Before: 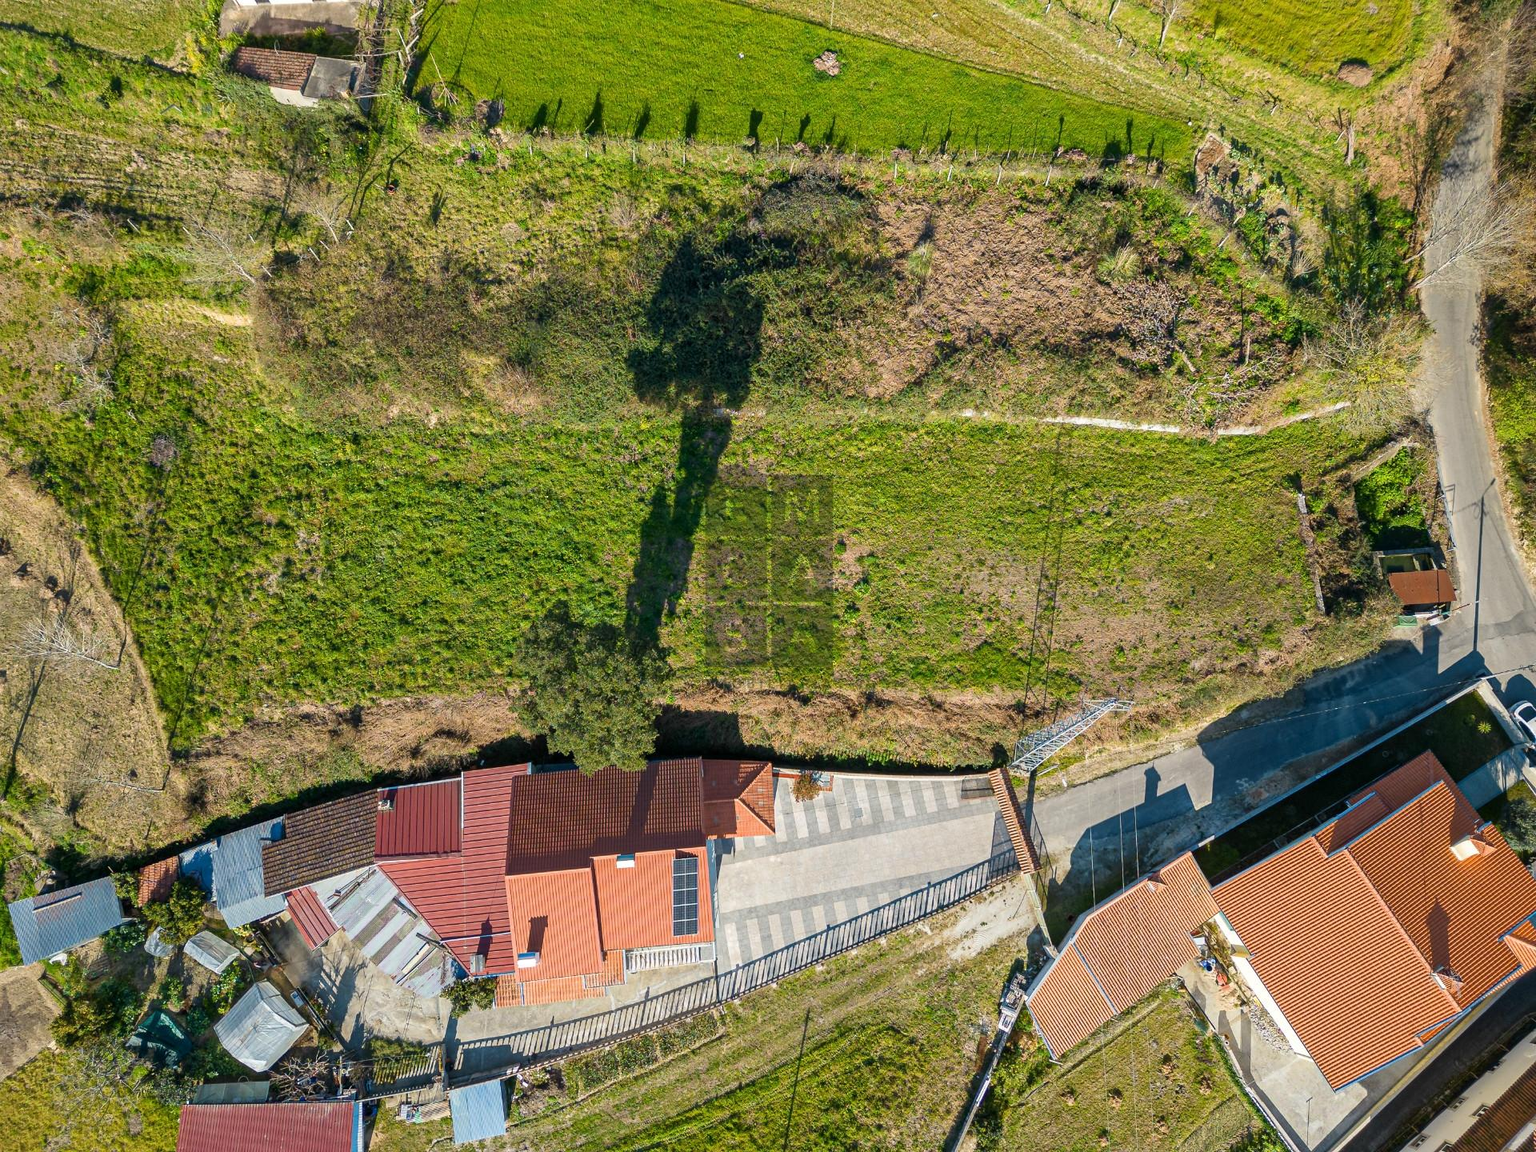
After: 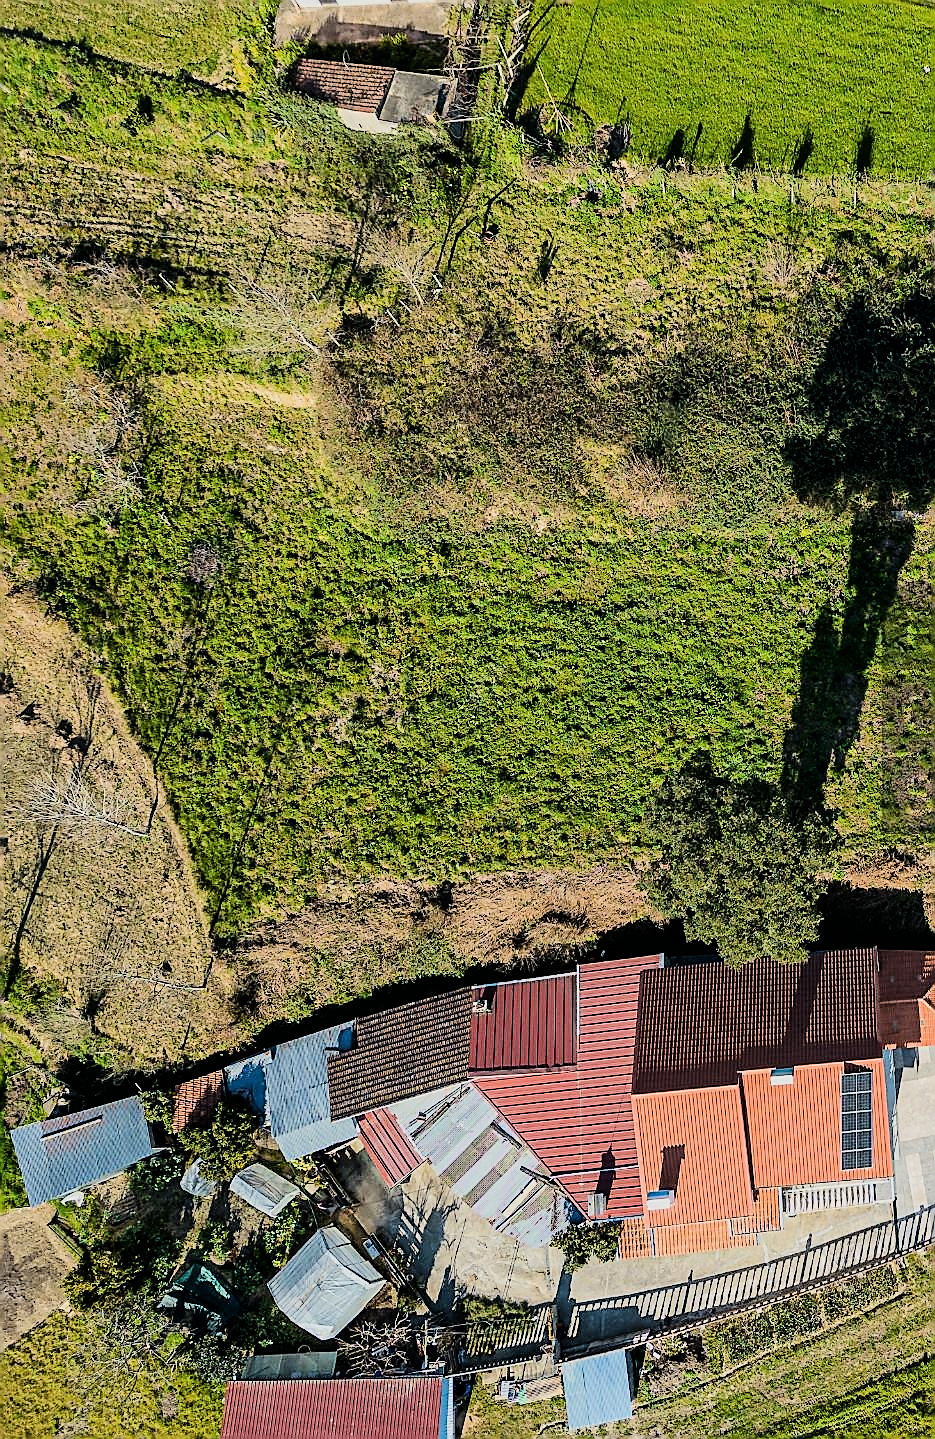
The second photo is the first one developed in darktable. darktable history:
crop and rotate: left 0.001%, top 0%, right 51.27%
filmic rgb: black relative exposure -7.12 EV, white relative exposure 5.37 EV, threshold 5.98 EV, hardness 3.03, color science v6 (2022), enable highlight reconstruction true
tone equalizer: -8 EV -0.738 EV, -7 EV -0.683 EV, -6 EV -0.569 EV, -5 EV -0.409 EV, -3 EV 0.379 EV, -2 EV 0.6 EV, -1 EV 0.698 EV, +0 EV 0.747 EV, edges refinement/feathering 500, mask exposure compensation -1.57 EV, preserve details no
sharpen: radius 1.424, amount 1.245, threshold 0.708
